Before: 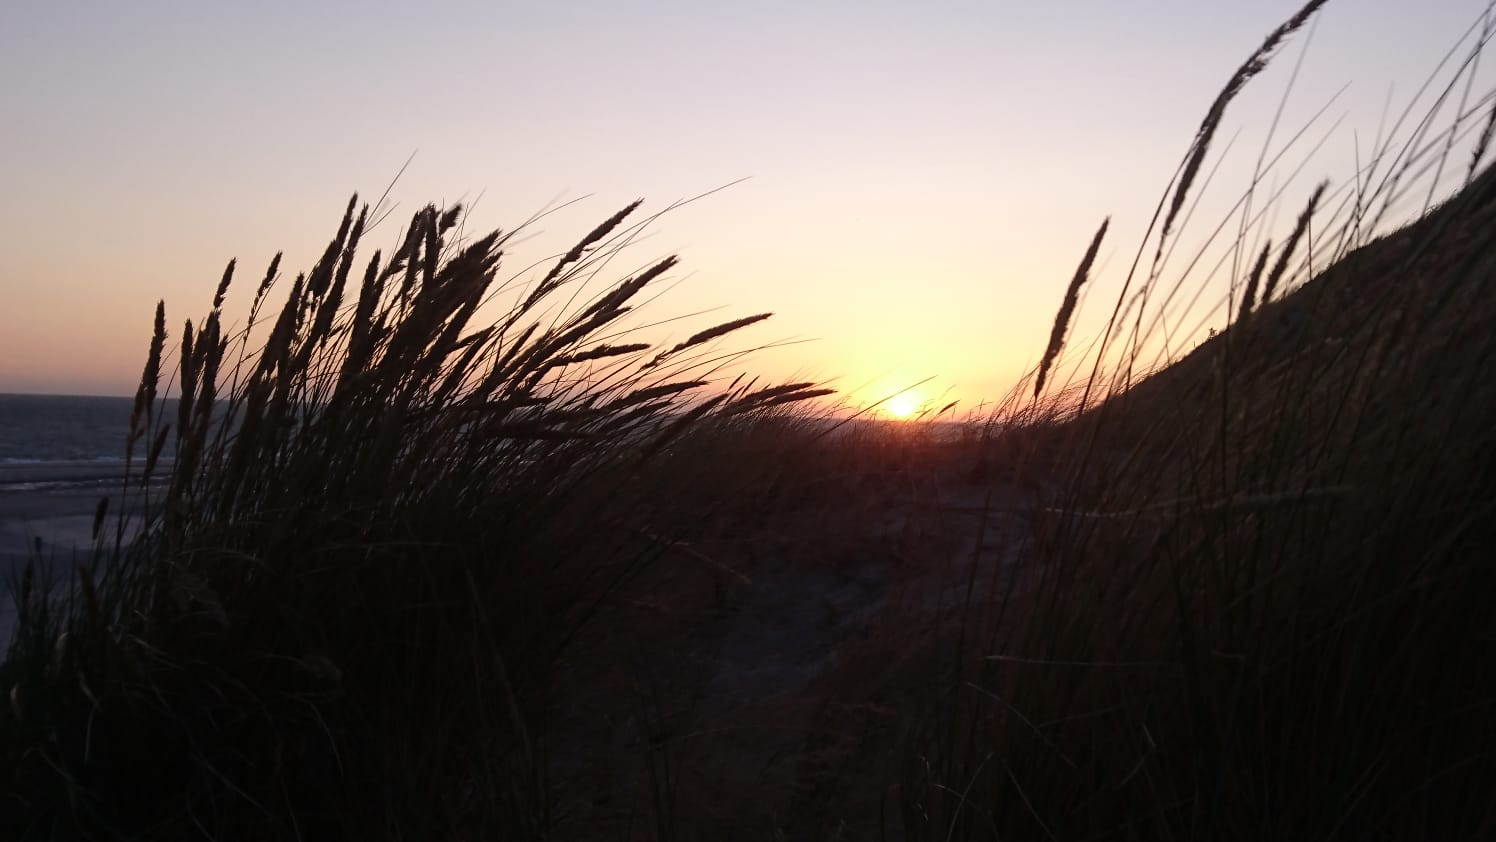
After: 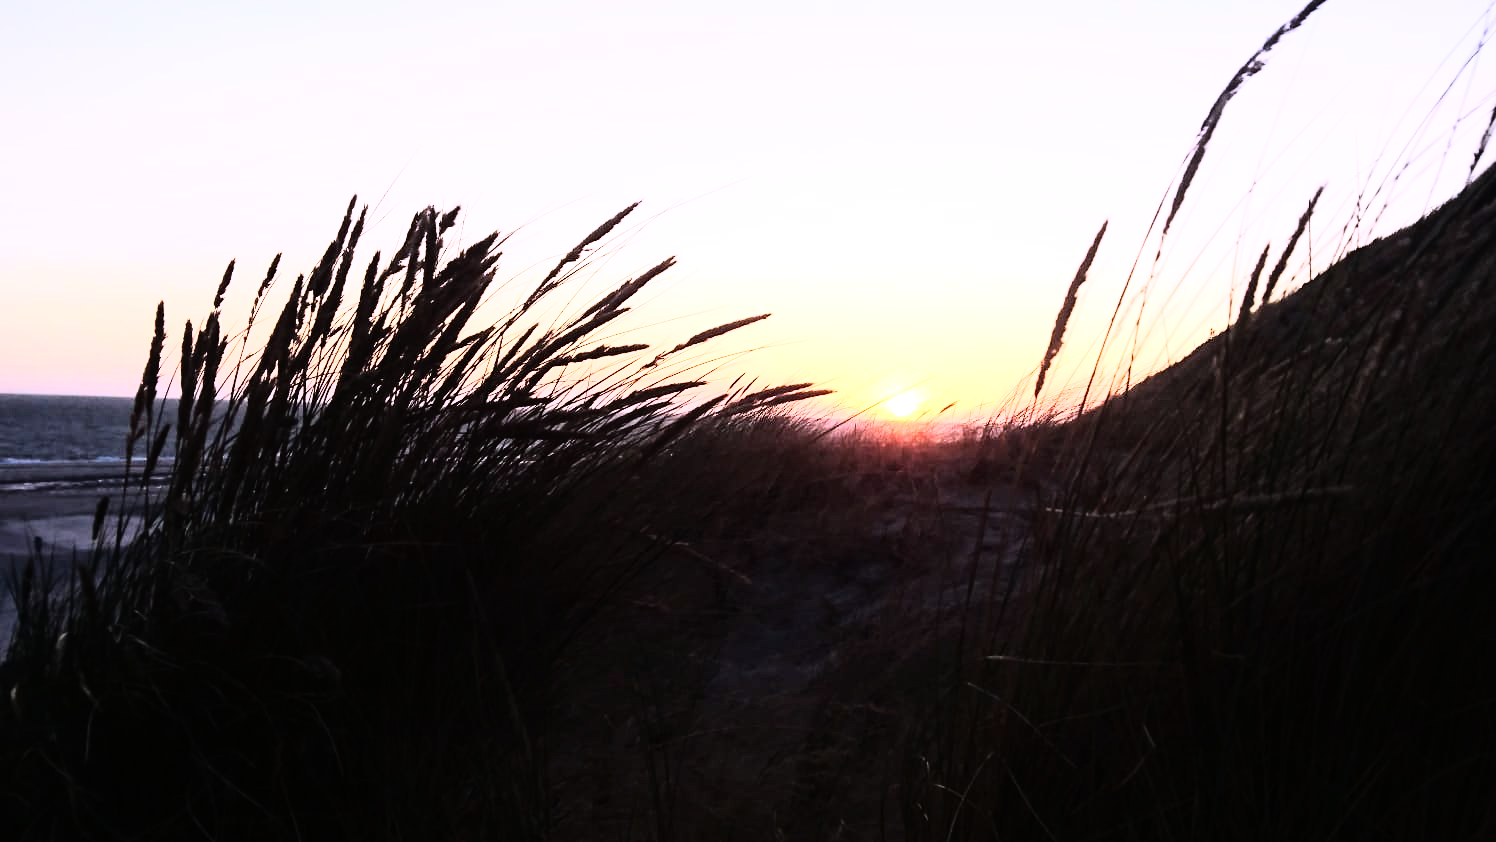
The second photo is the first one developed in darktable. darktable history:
rgb curve: curves: ch0 [(0, 0) (0.21, 0.15) (0.24, 0.21) (0.5, 0.75) (0.75, 0.96) (0.89, 0.99) (1, 1)]; ch1 [(0, 0.02) (0.21, 0.13) (0.25, 0.2) (0.5, 0.67) (0.75, 0.9) (0.89, 0.97) (1, 1)]; ch2 [(0, 0.02) (0.21, 0.13) (0.25, 0.2) (0.5, 0.67) (0.75, 0.9) (0.89, 0.97) (1, 1)], compensate middle gray true
graduated density: hue 238.83°, saturation 50%
exposure: black level correction 0, exposure 1.388 EV, compensate exposure bias true, compensate highlight preservation false
